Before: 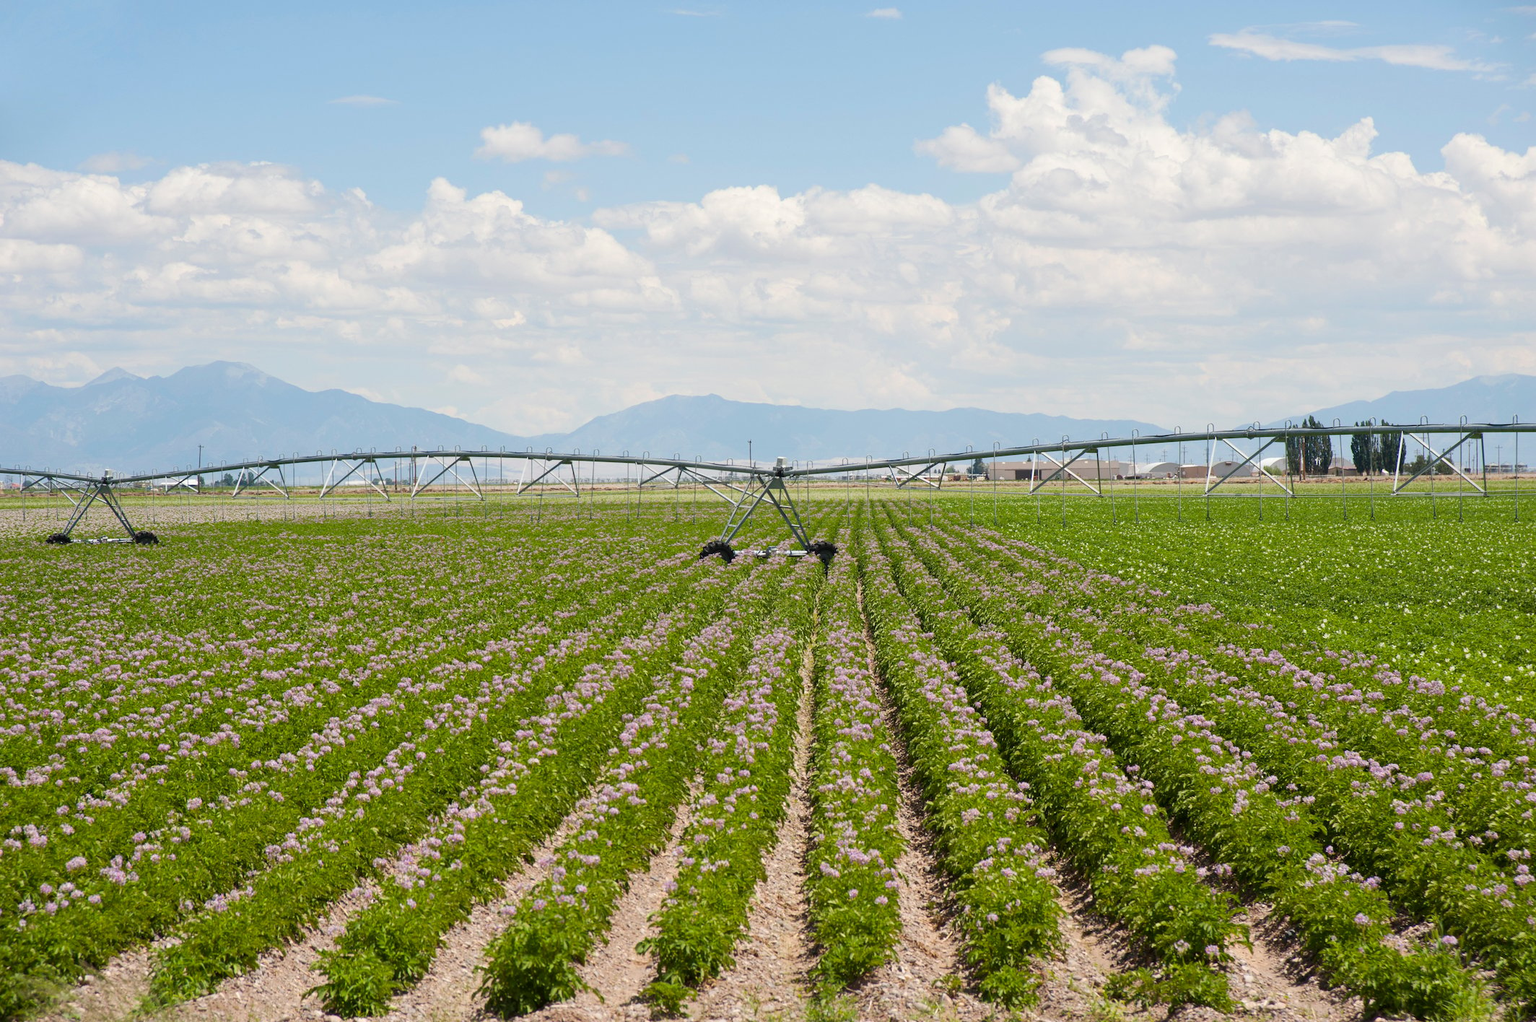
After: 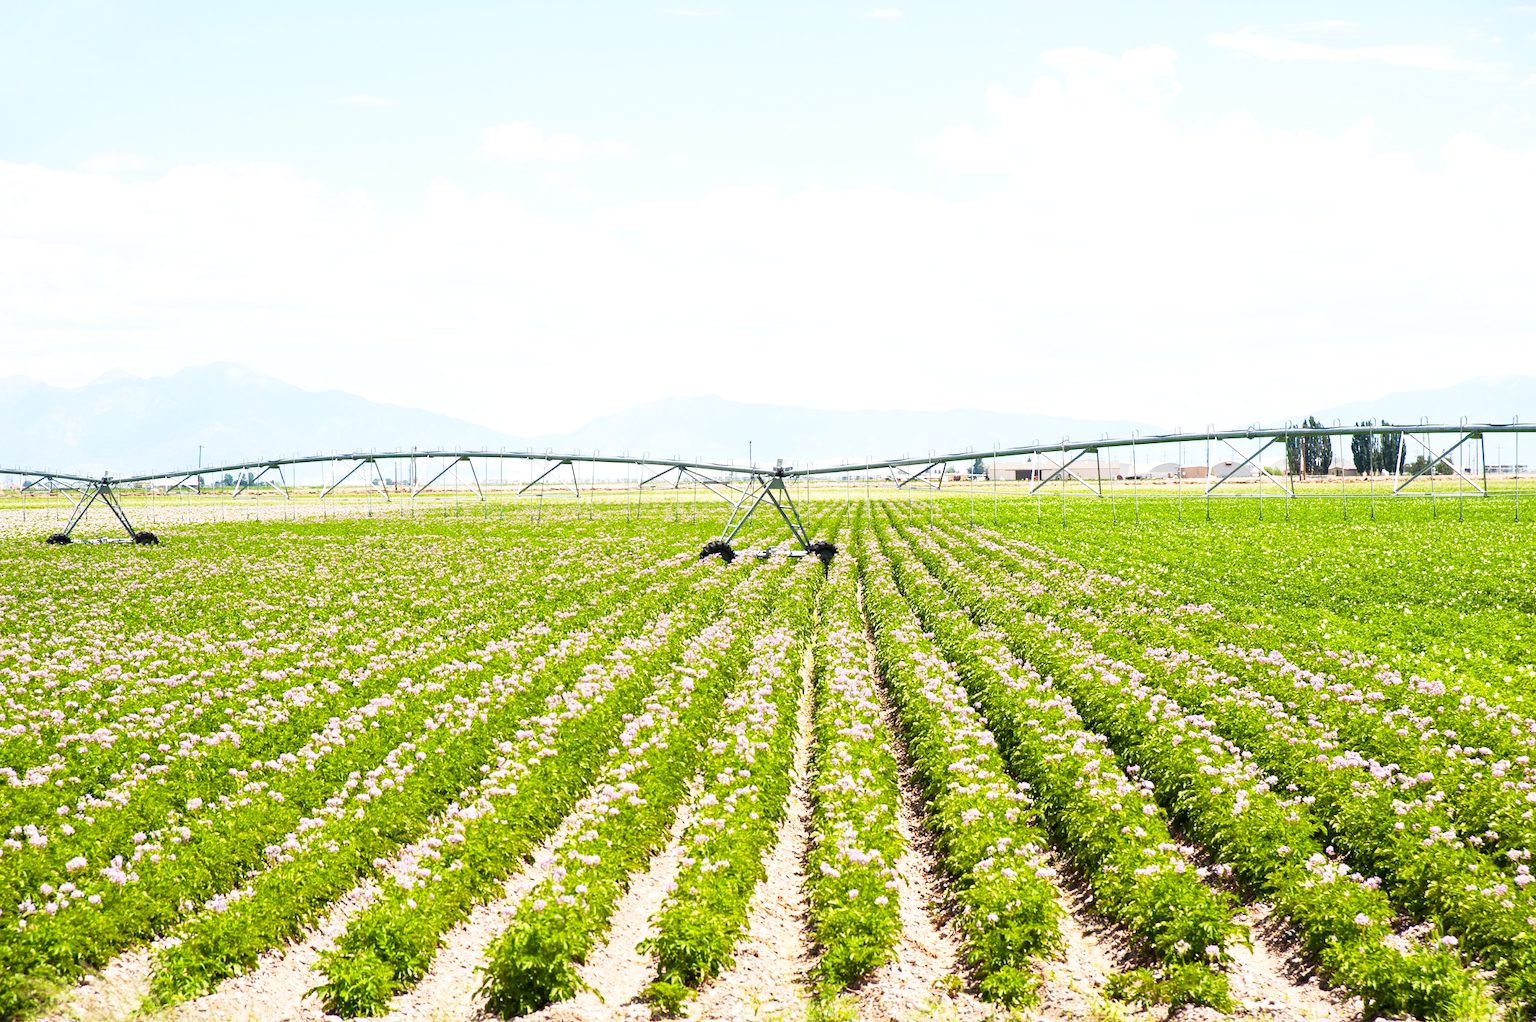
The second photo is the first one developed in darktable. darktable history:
base curve: curves: ch0 [(0, 0) (0.005, 0.002) (0.193, 0.295) (0.399, 0.664) (0.75, 0.928) (1, 1)], preserve colors none
exposure: exposure 0.667 EV, compensate highlight preservation false
tone equalizer: on, module defaults
